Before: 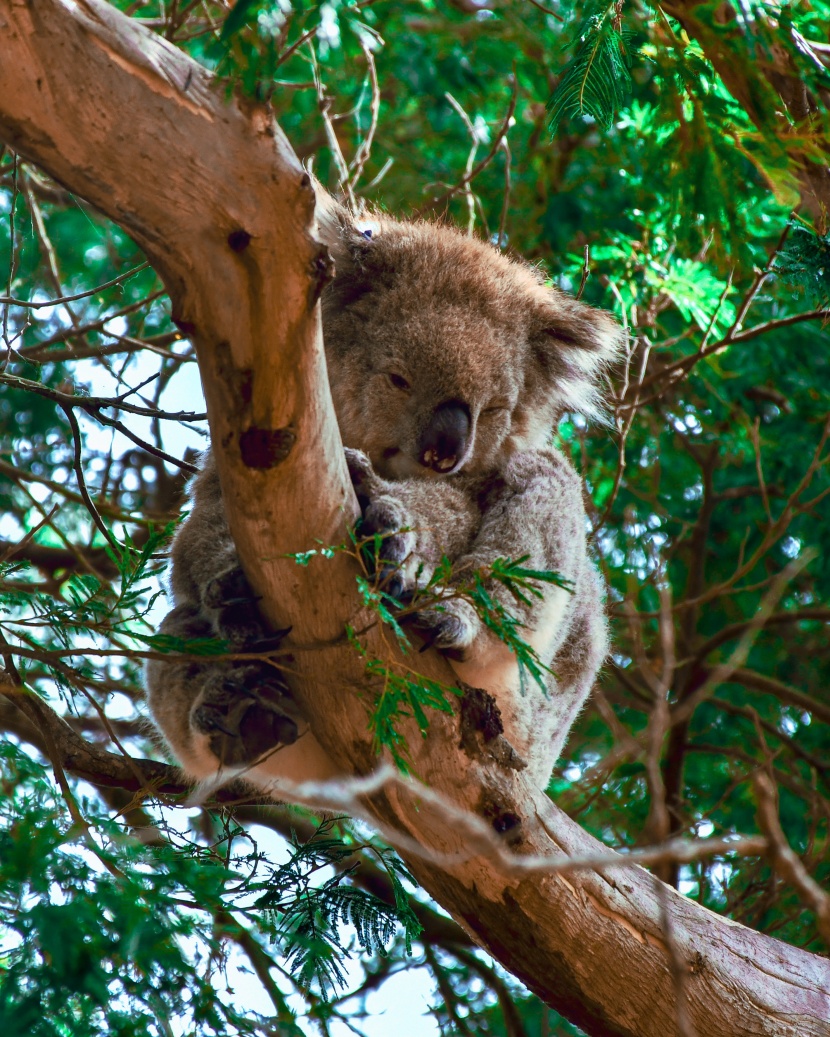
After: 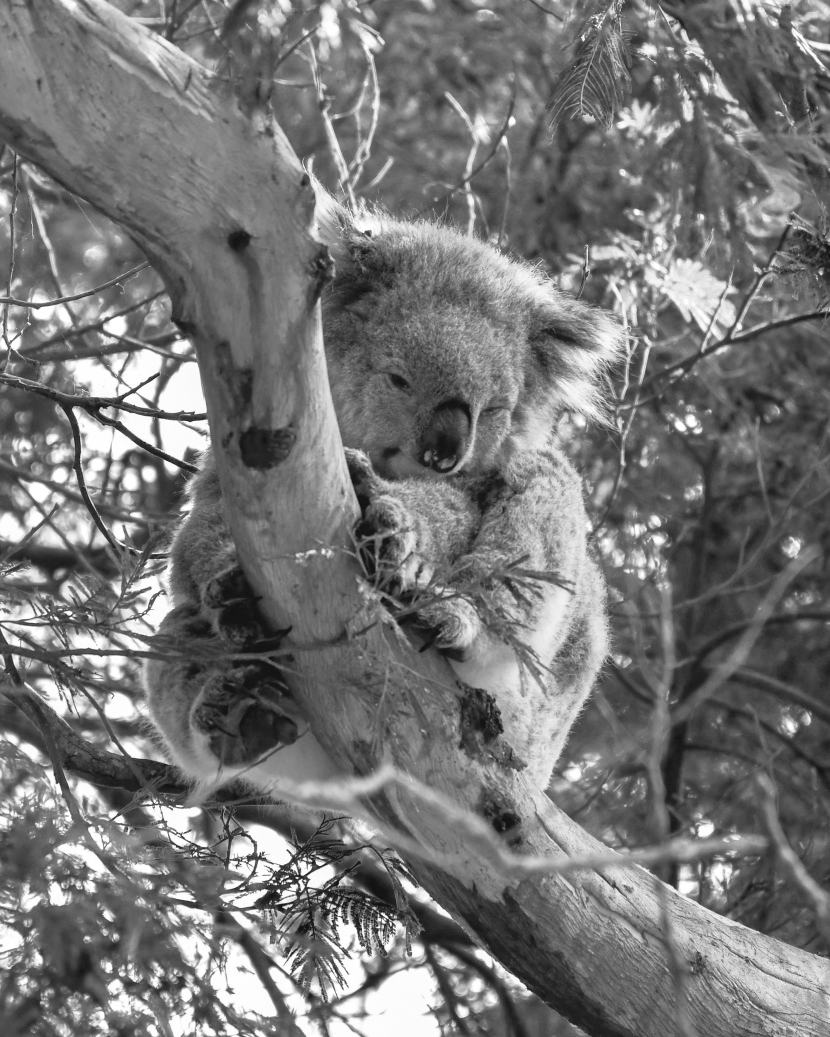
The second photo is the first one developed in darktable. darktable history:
contrast brightness saturation: brightness 0.18, saturation -0.5
monochrome: on, module defaults
white balance: red 1.138, green 0.996, blue 0.812
